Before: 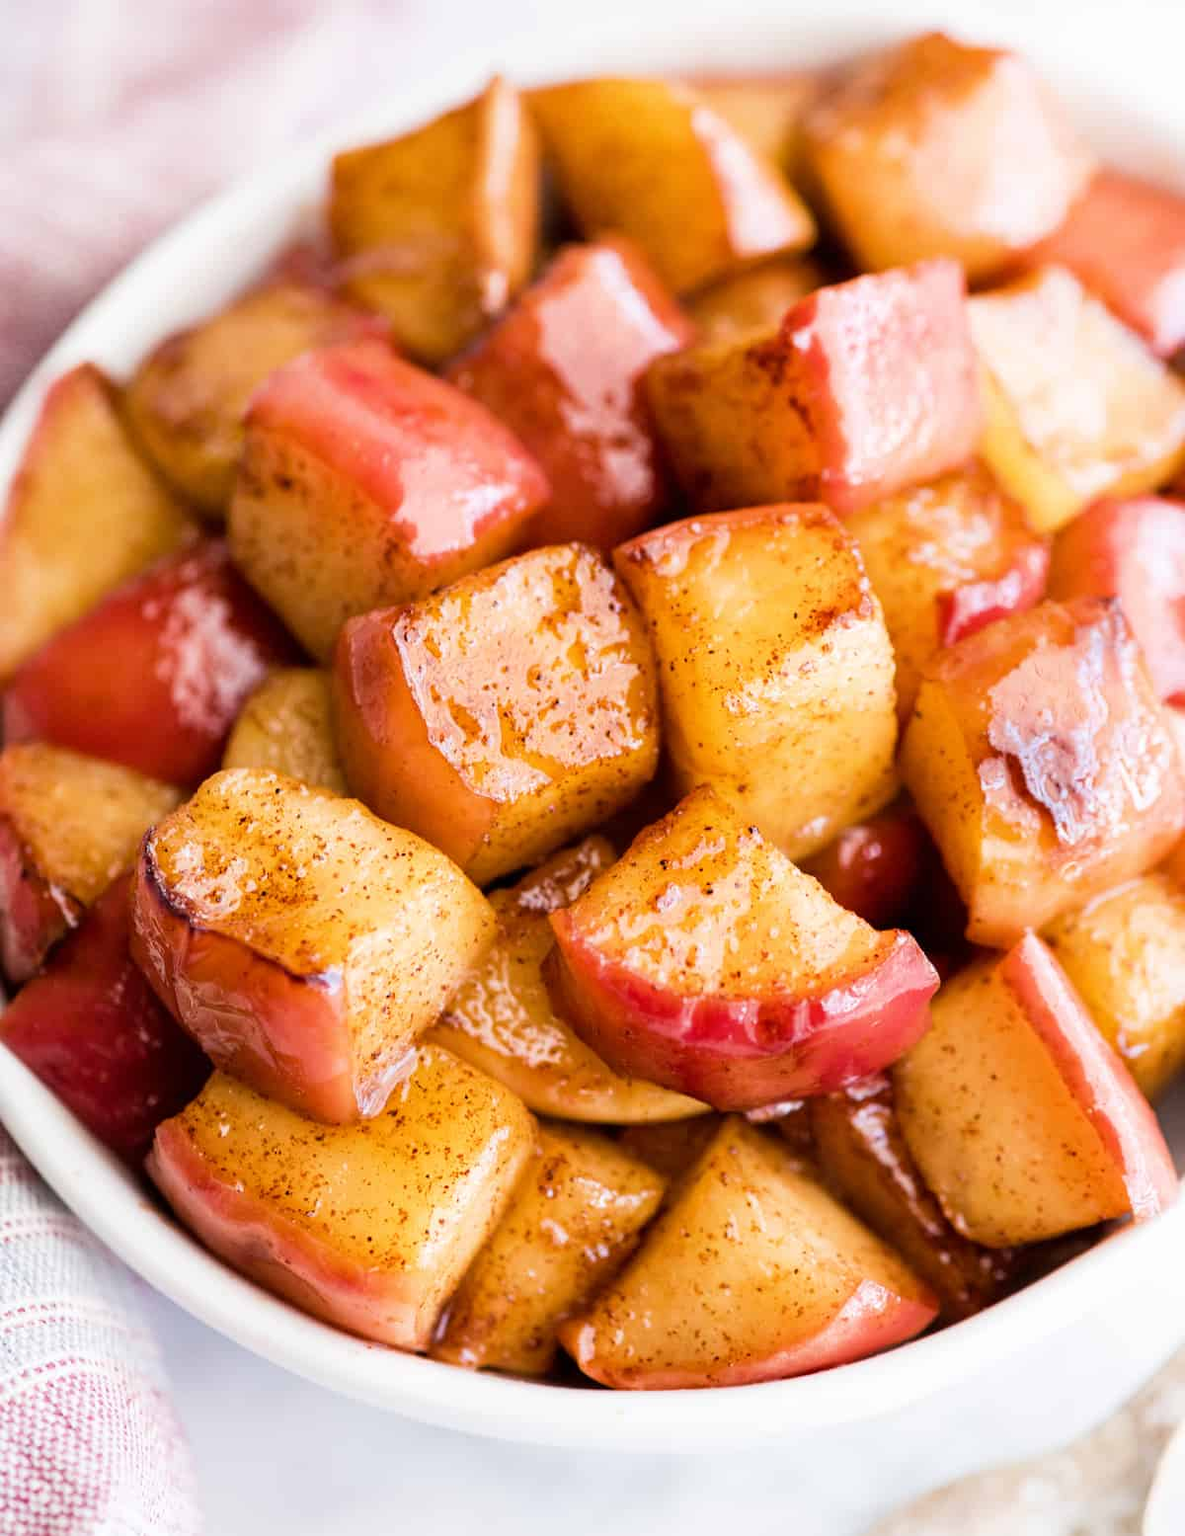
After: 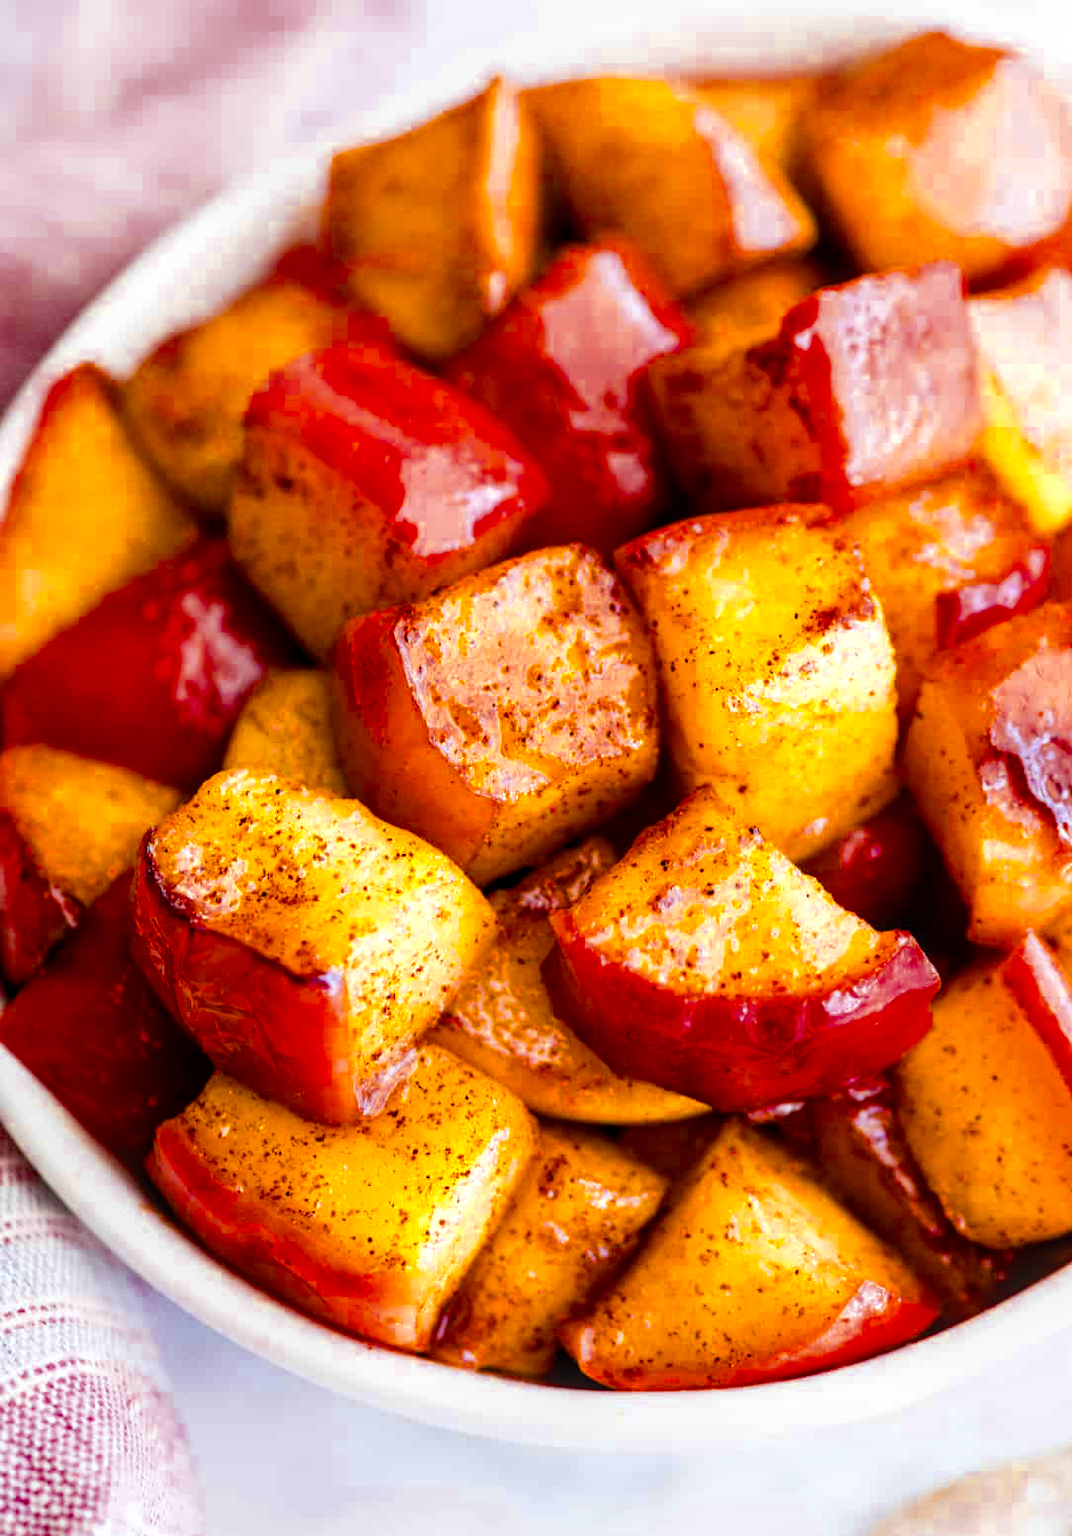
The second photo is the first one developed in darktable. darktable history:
crop: right 9.512%, bottom 0.025%
tone equalizer: on, module defaults
local contrast: on, module defaults
color zones: curves: ch0 [(0.004, 0.305) (0.261, 0.623) (0.389, 0.399) (0.708, 0.571) (0.947, 0.34)]; ch1 [(0.025, 0.645) (0.229, 0.584) (0.326, 0.551) (0.484, 0.262) (0.757, 0.643)]
color balance rgb: perceptual saturation grading › global saturation 25.016%, global vibrance 16.555%, saturation formula JzAzBz (2021)
